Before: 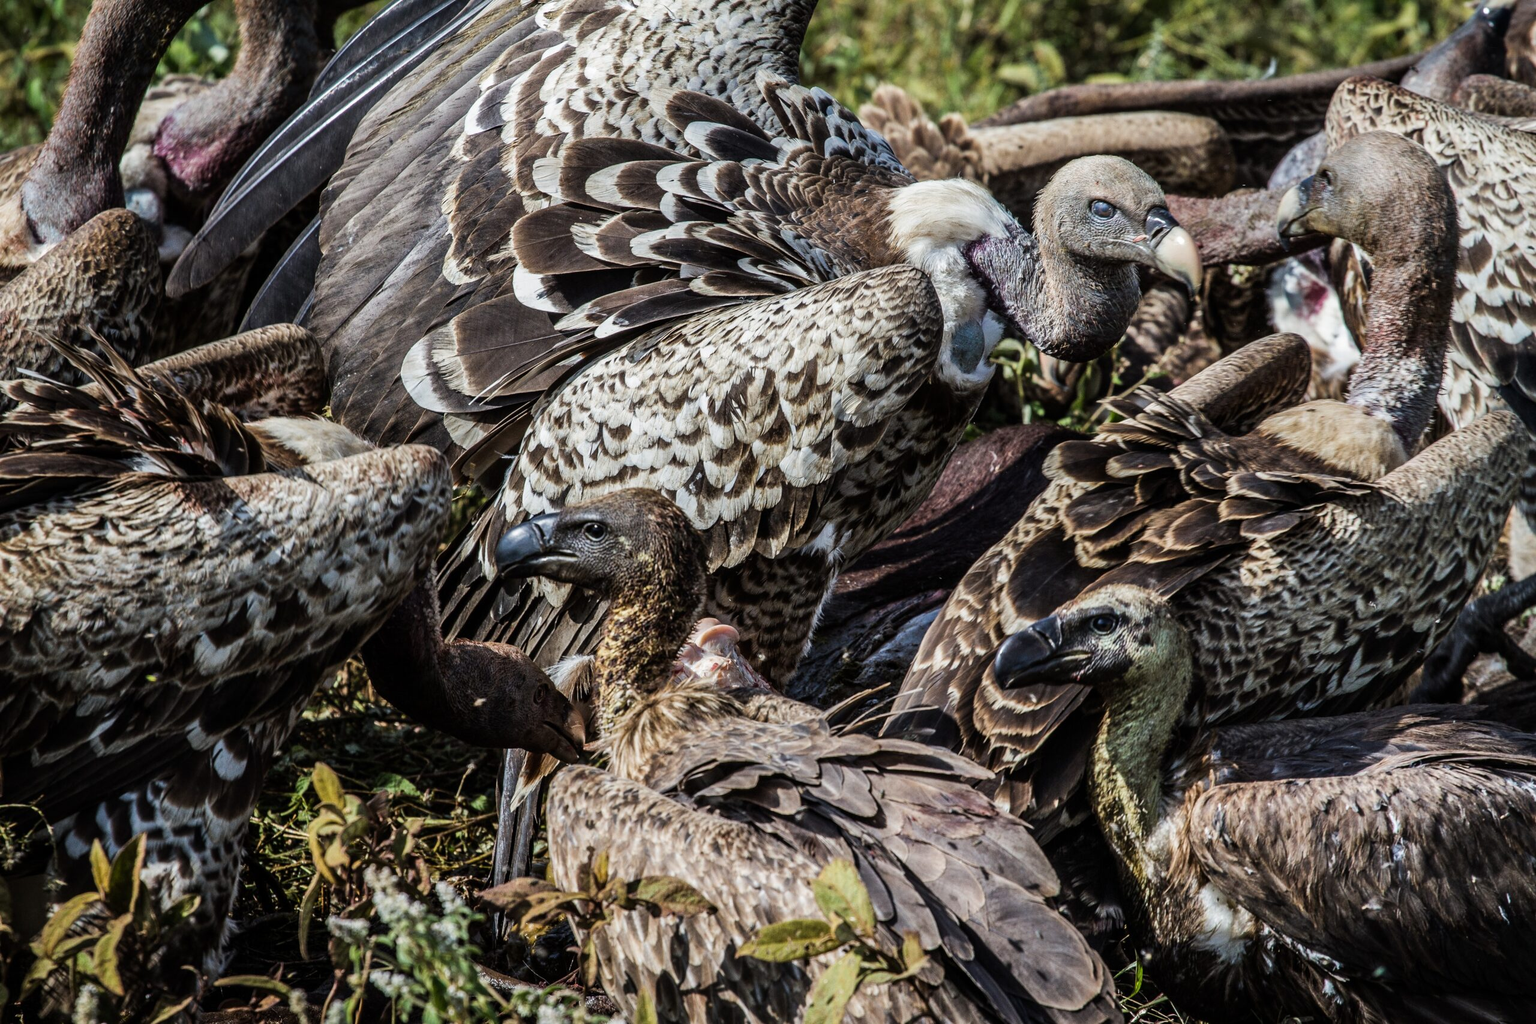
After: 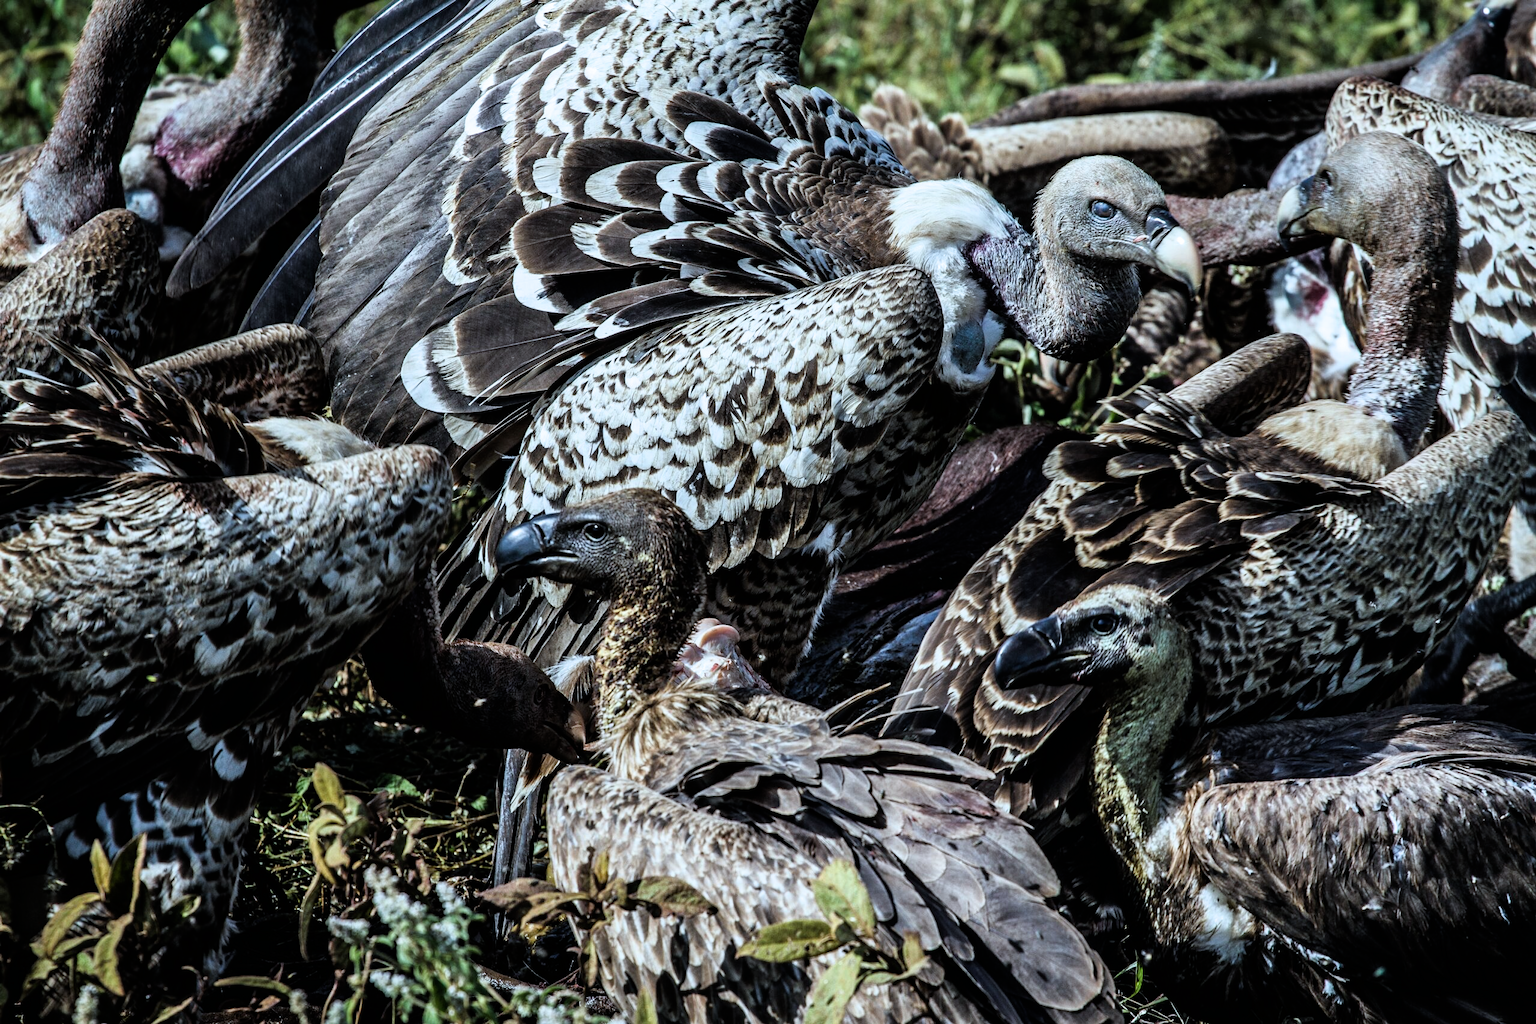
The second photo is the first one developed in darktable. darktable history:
tone equalizer: on, module defaults
filmic rgb: white relative exposure 2.45 EV, hardness 6.33
color calibration: illuminant F (fluorescent), F source F9 (Cool White Deluxe 4150 K) – high CRI, x 0.374, y 0.373, temperature 4158.34 K
